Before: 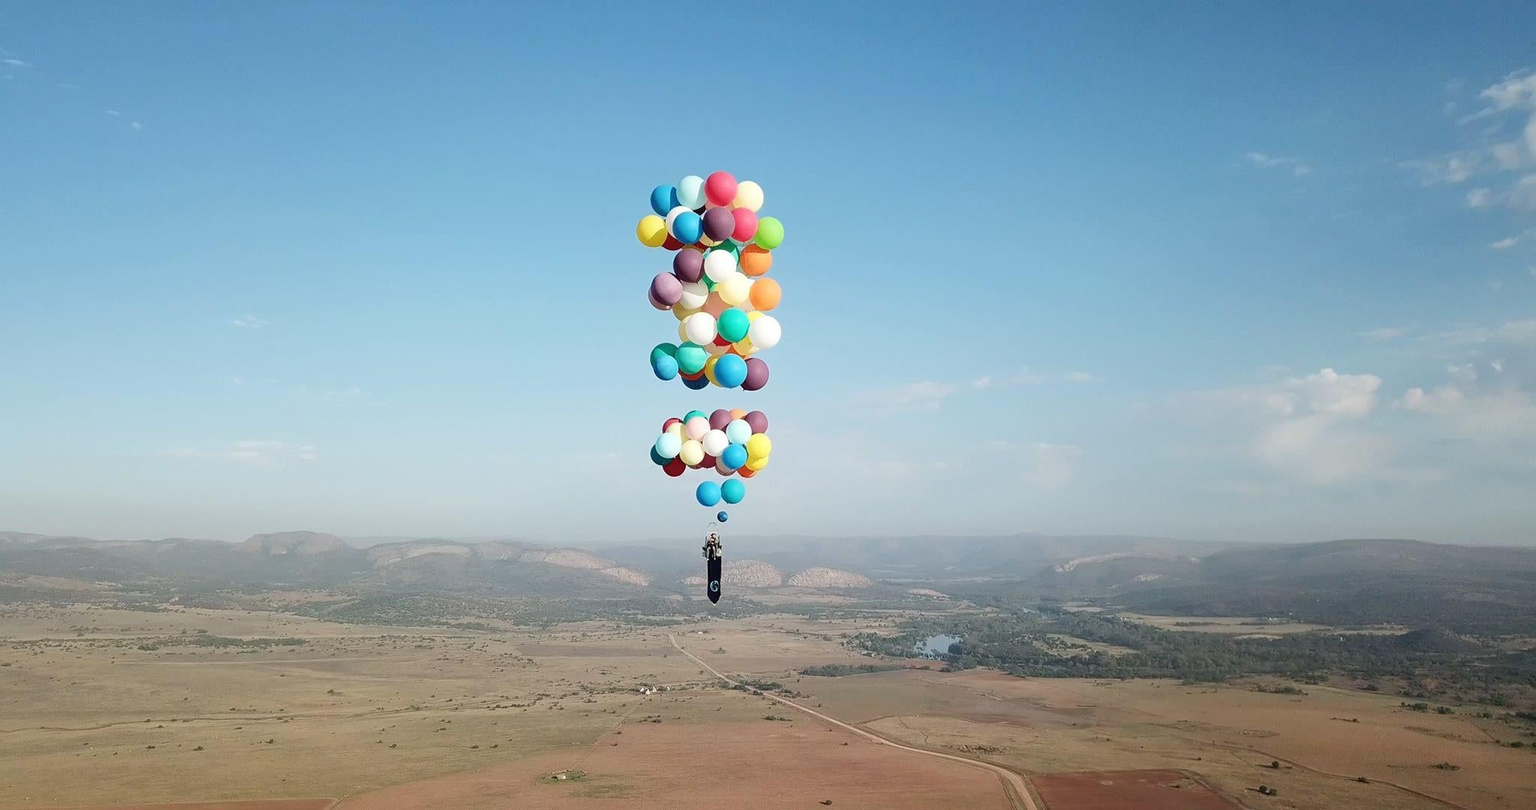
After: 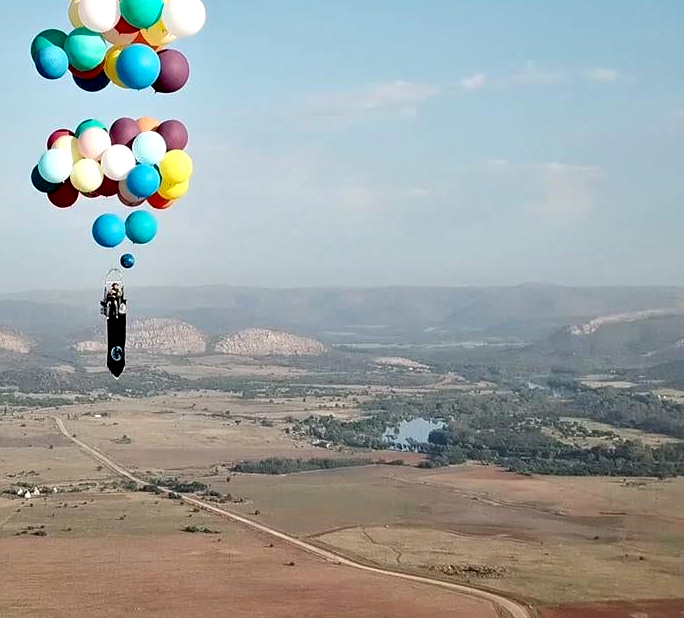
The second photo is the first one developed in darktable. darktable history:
crop: left 40.823%, top 39.666%, right 25.756%, bottom 3.067%
contrast equalizer: octaves 7, y [[0.6 ×6], [0.55 ×6], [0 ×6], [0 ×6], [0 ×6]]
tone equalizer: -7 EV 0.212 EV, -6 EV 0.122 EV, -5 EV 0.085 EV, -4 EV 0.035 EV, -2 EV -0.016 EV, -1 EV -0.047 EV, +0 EV -0.079 EV, edges refinement/feathering 500, mask exposure compensation -1.57 EV, preserve details no
